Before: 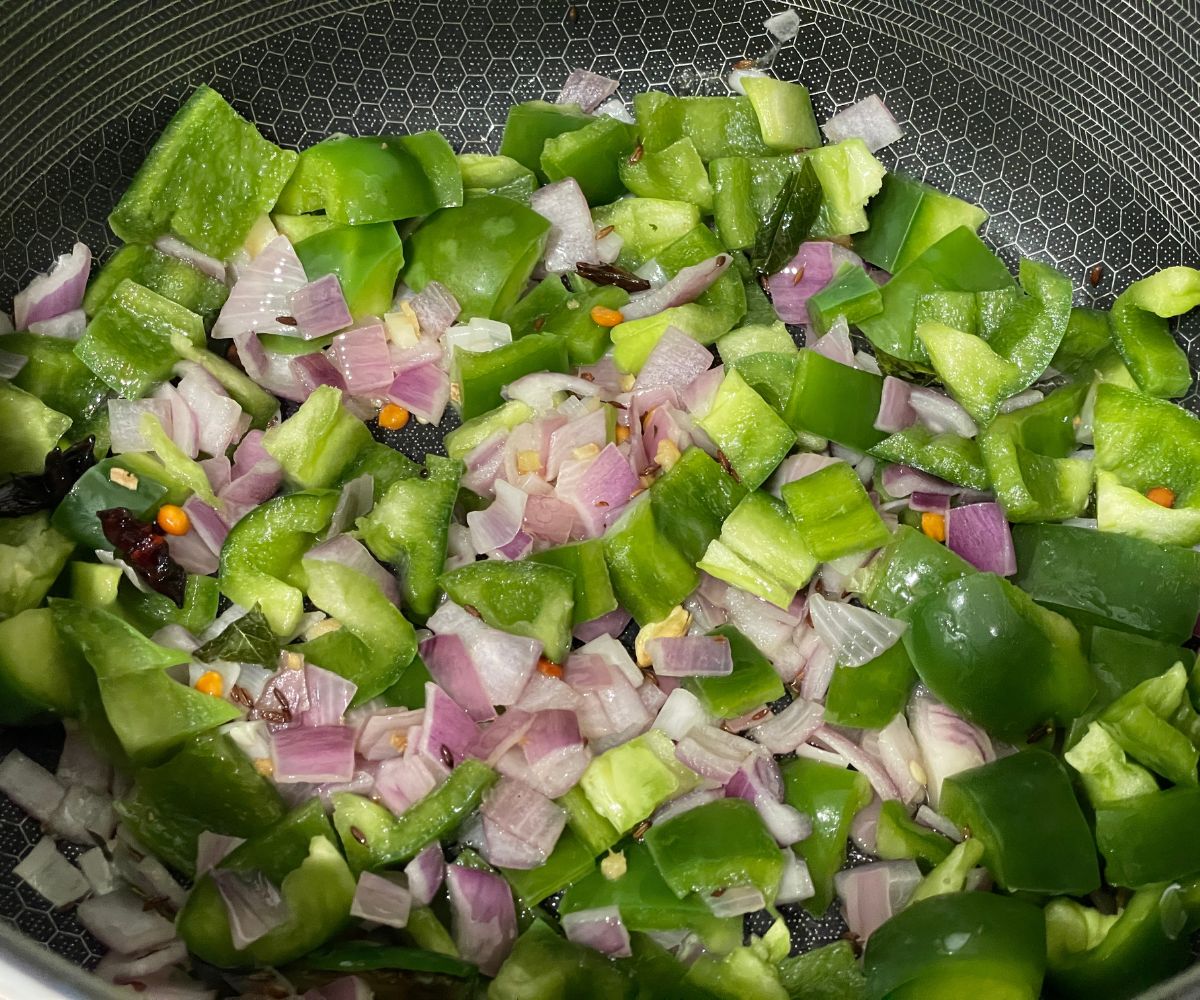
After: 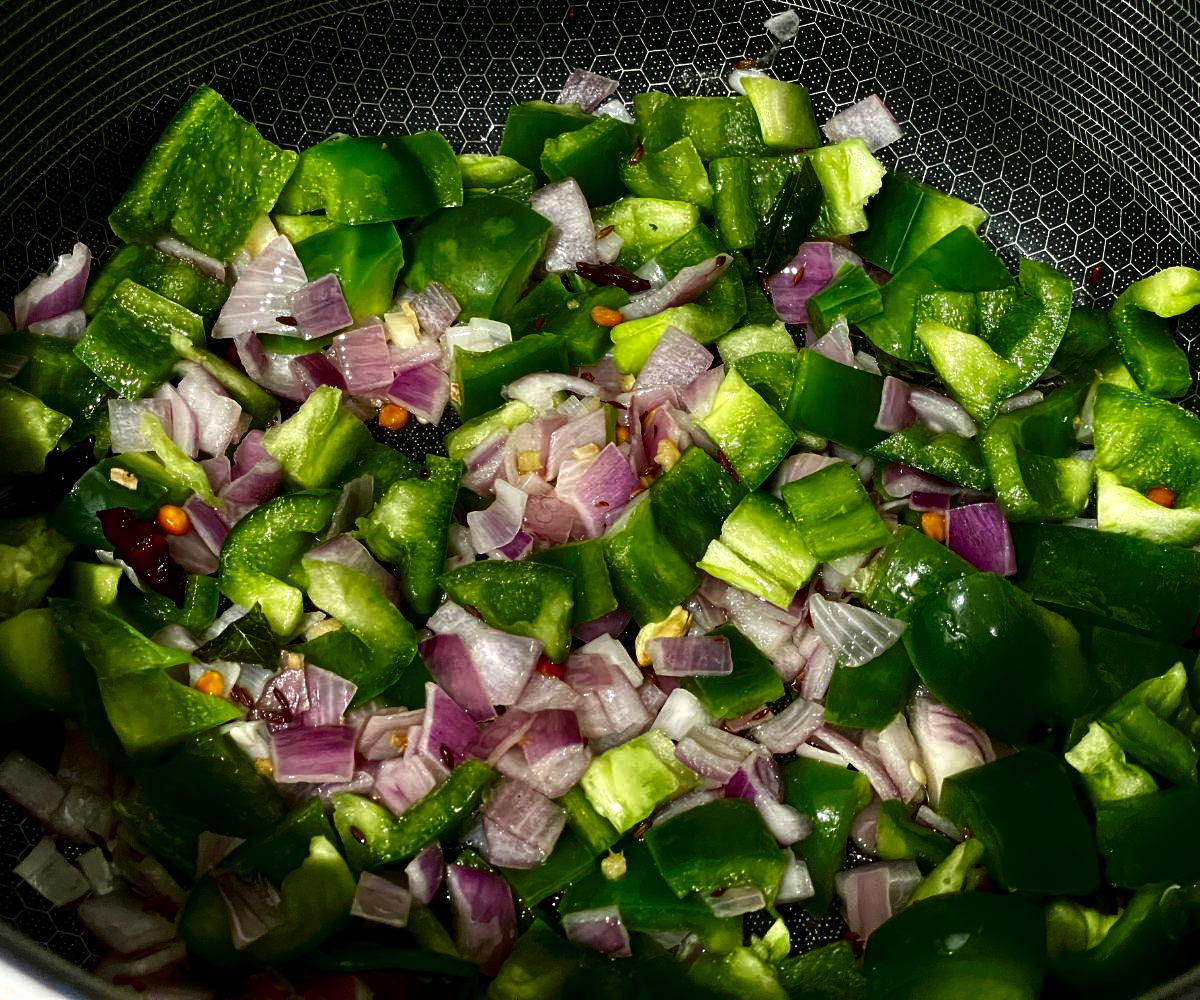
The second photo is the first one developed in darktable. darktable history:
local contrast: highlights 100%, shadows 100%, detail 120%, midtone range 0.2
exposure: exposure 0.29 EV, compensate highlight preservation false
contrast brightness saturation: contrast 0.09, brightness -0.59, saturation 0.17
levels: levels [0, 0.498, 1]
